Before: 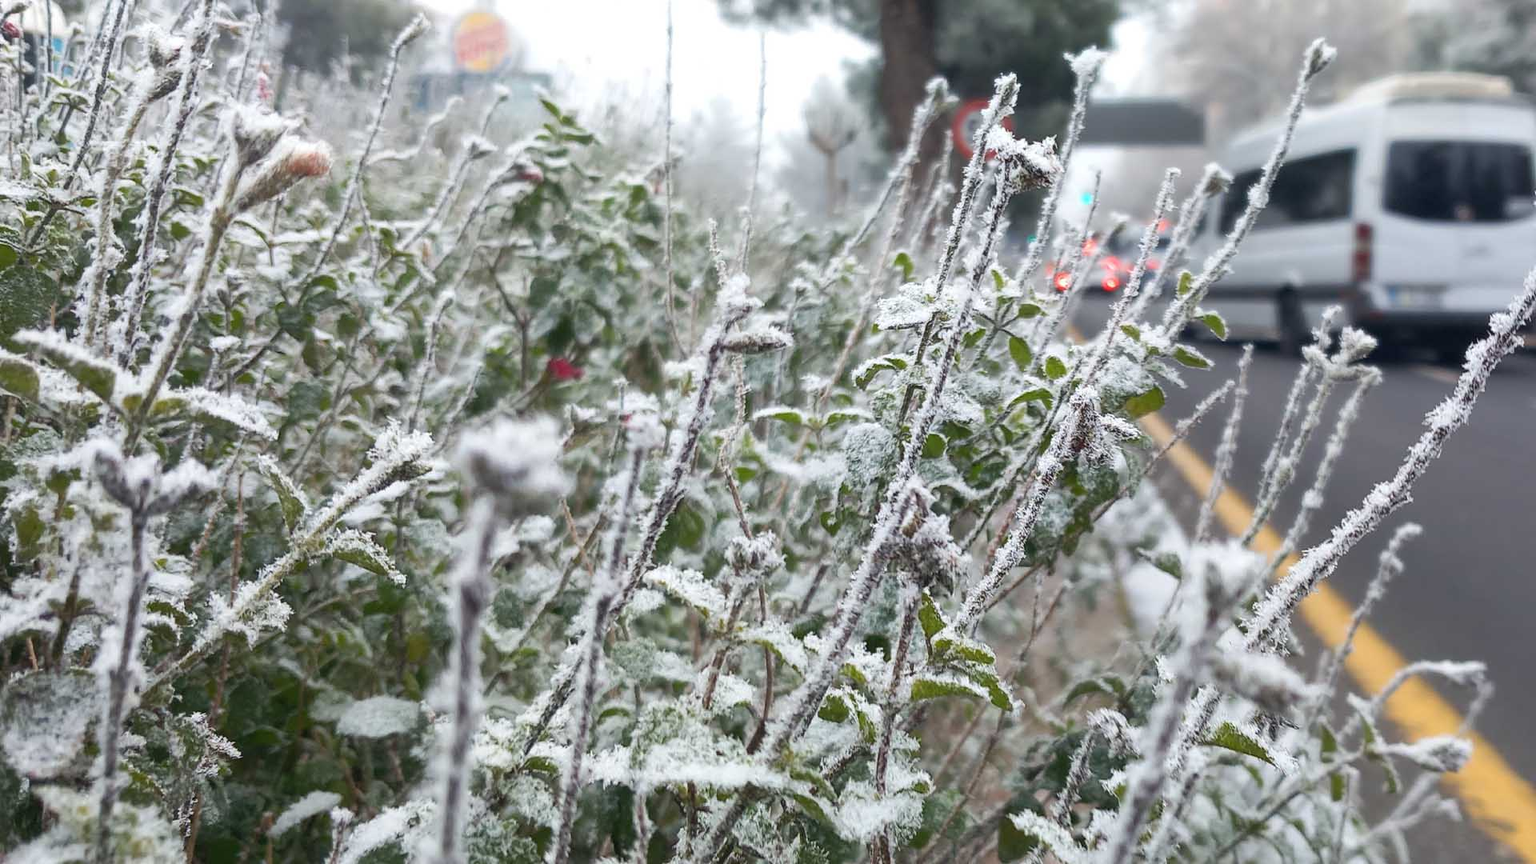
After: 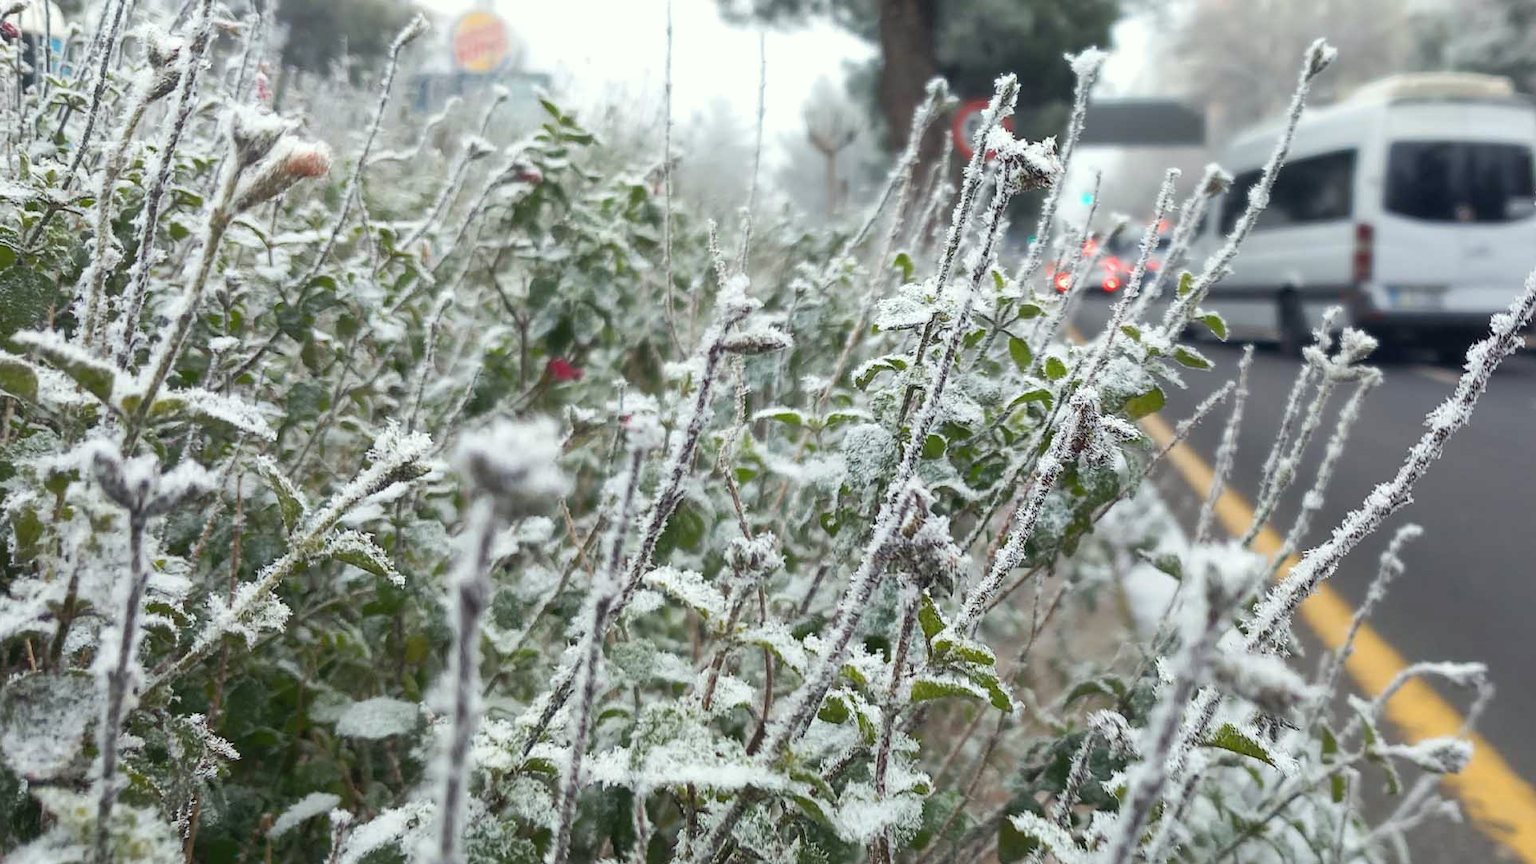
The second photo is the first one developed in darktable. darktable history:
color correction: highlights a* -2.68, highlights b* 2.57
crop and rotate: left 0.126%
